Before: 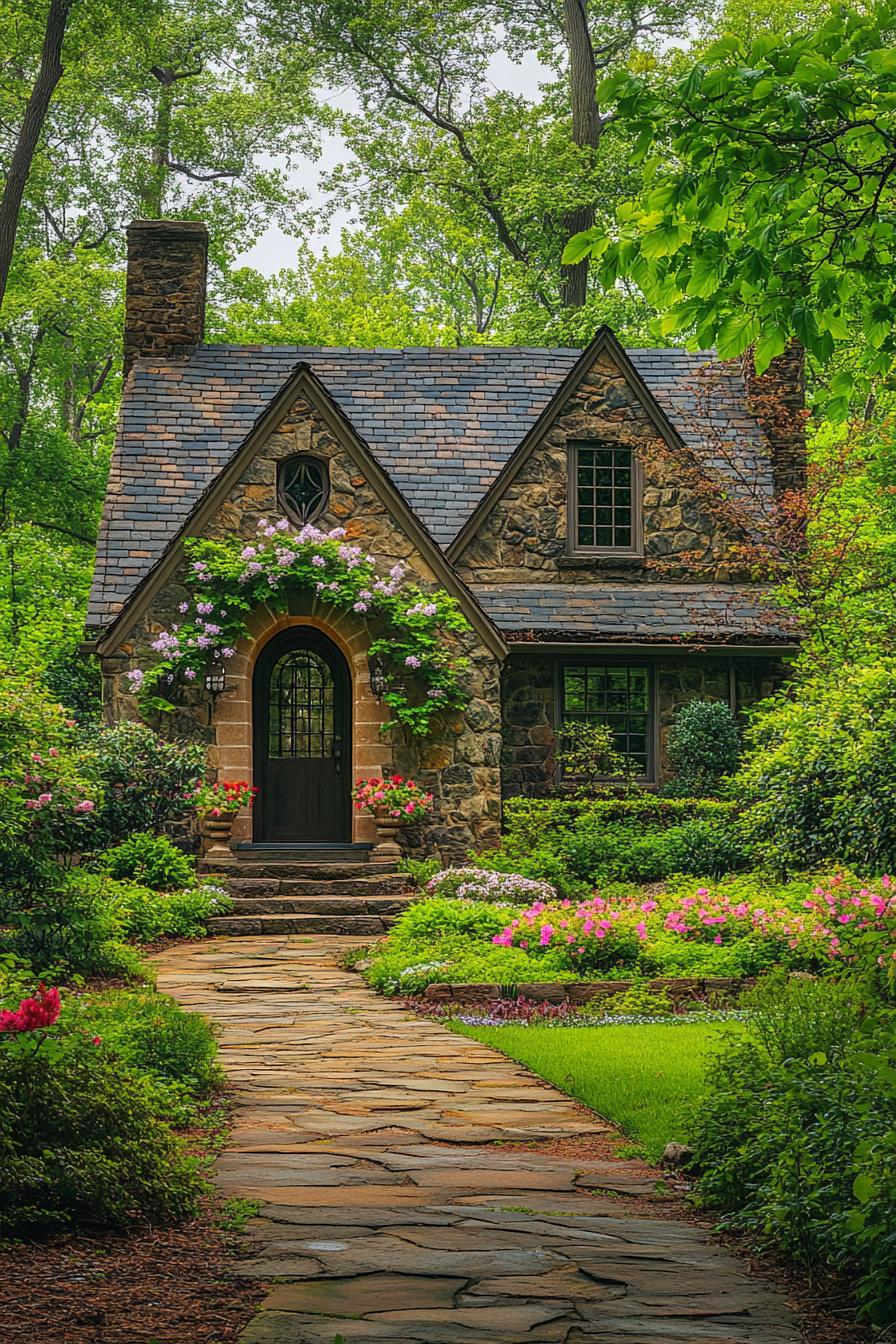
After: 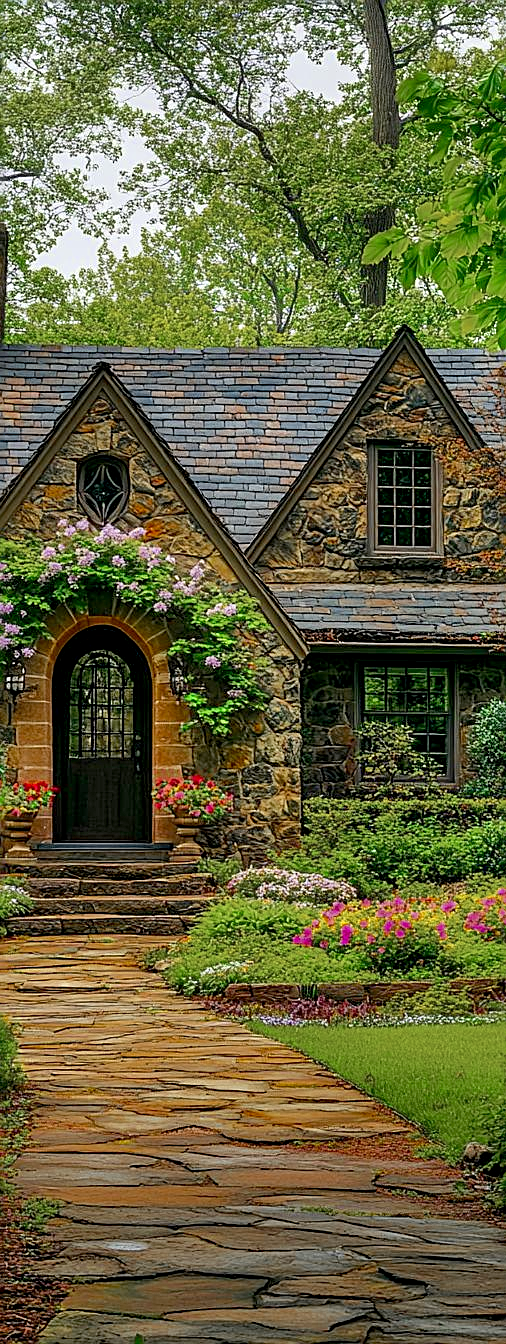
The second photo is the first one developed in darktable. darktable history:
color zones: curves: ch0 [(0.11, 0.396) (0.195, 0.36) (0.25, 0.5) (0.303, 0.412) (0.357, 0.544) (0.75, 0.5) (0.967, 0.328)]; ch1 [(0, 0.468) (0.112, 0.512) (0.202, 0.6) (0.25, 0.5) (0.307, 0.352) (0.357, 0.544) (0.75, 0.5) (0.963, 0.524)]
crop and rotate: left 22.36%, right 21.162%
sharpen: on, module defaults
exposure: black level correction 0.009, exposure 0.015 EV, compensate highlight preservation false
shadows and highlights: white point adjustment 0.929, soften with gaussian
